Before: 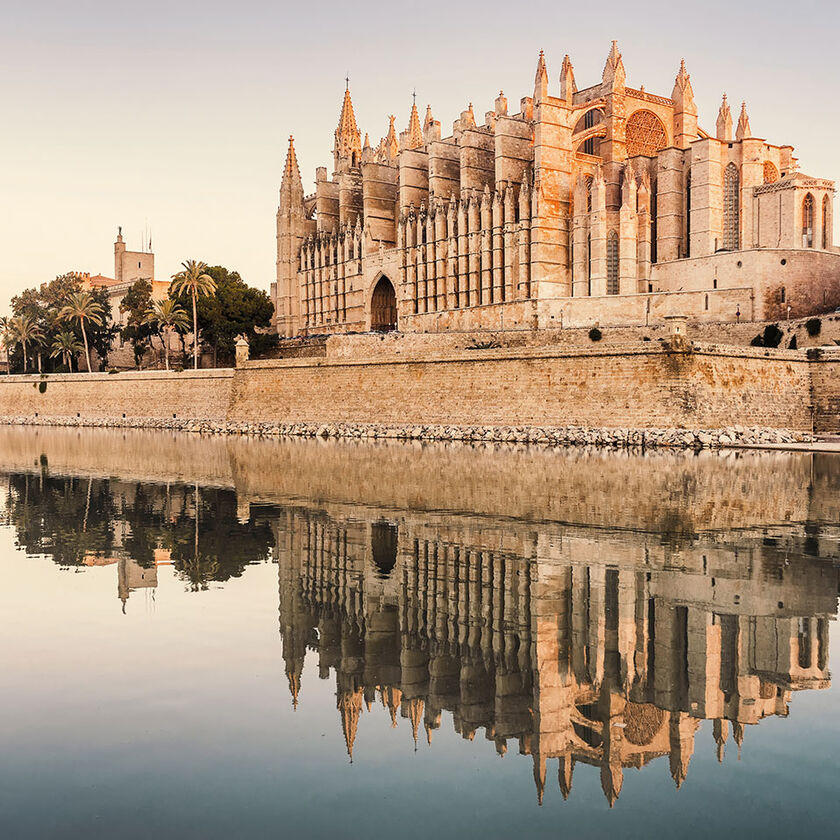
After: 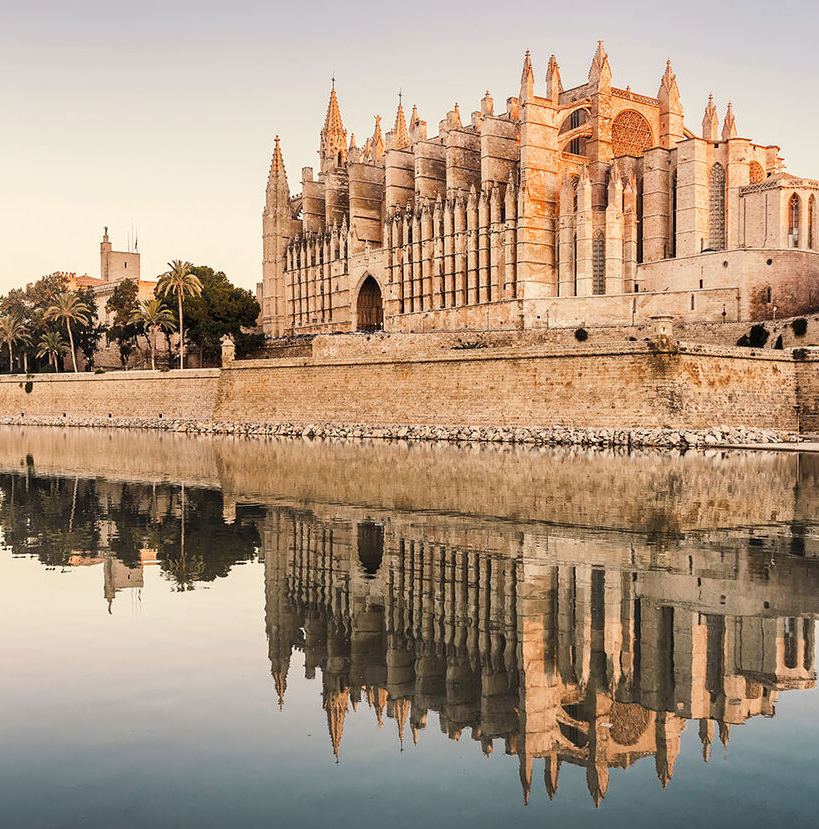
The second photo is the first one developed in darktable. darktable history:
crop and rotate: left 1.774%, right 0.633%, bottom 1.28%
tone equalizer: on, module defaults
